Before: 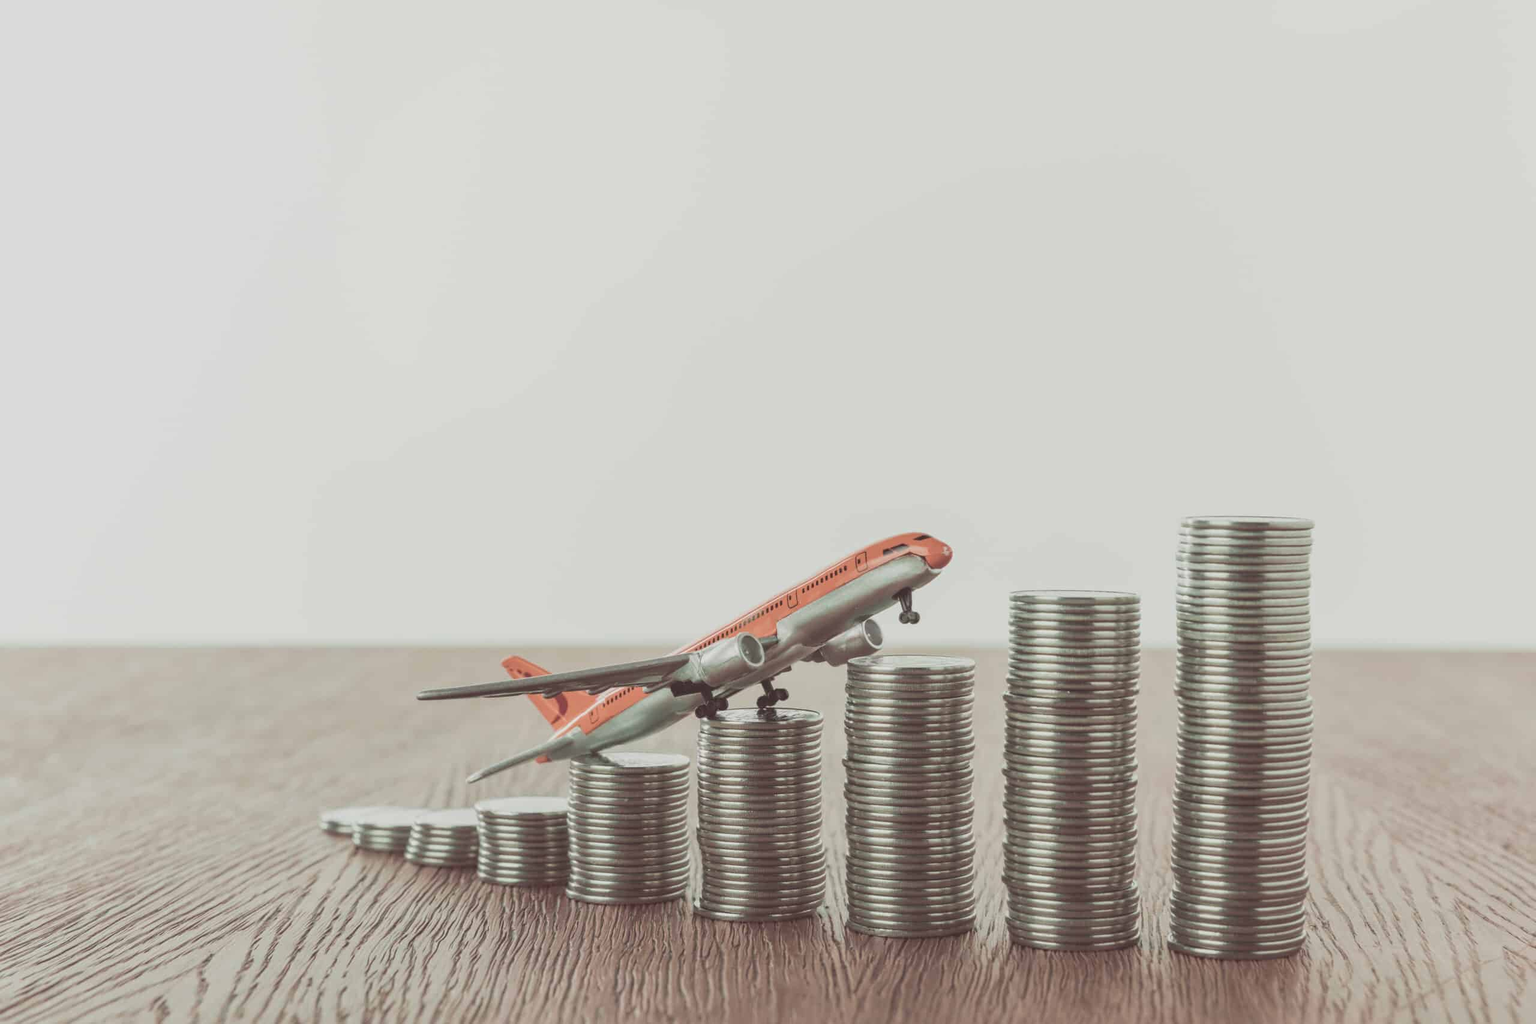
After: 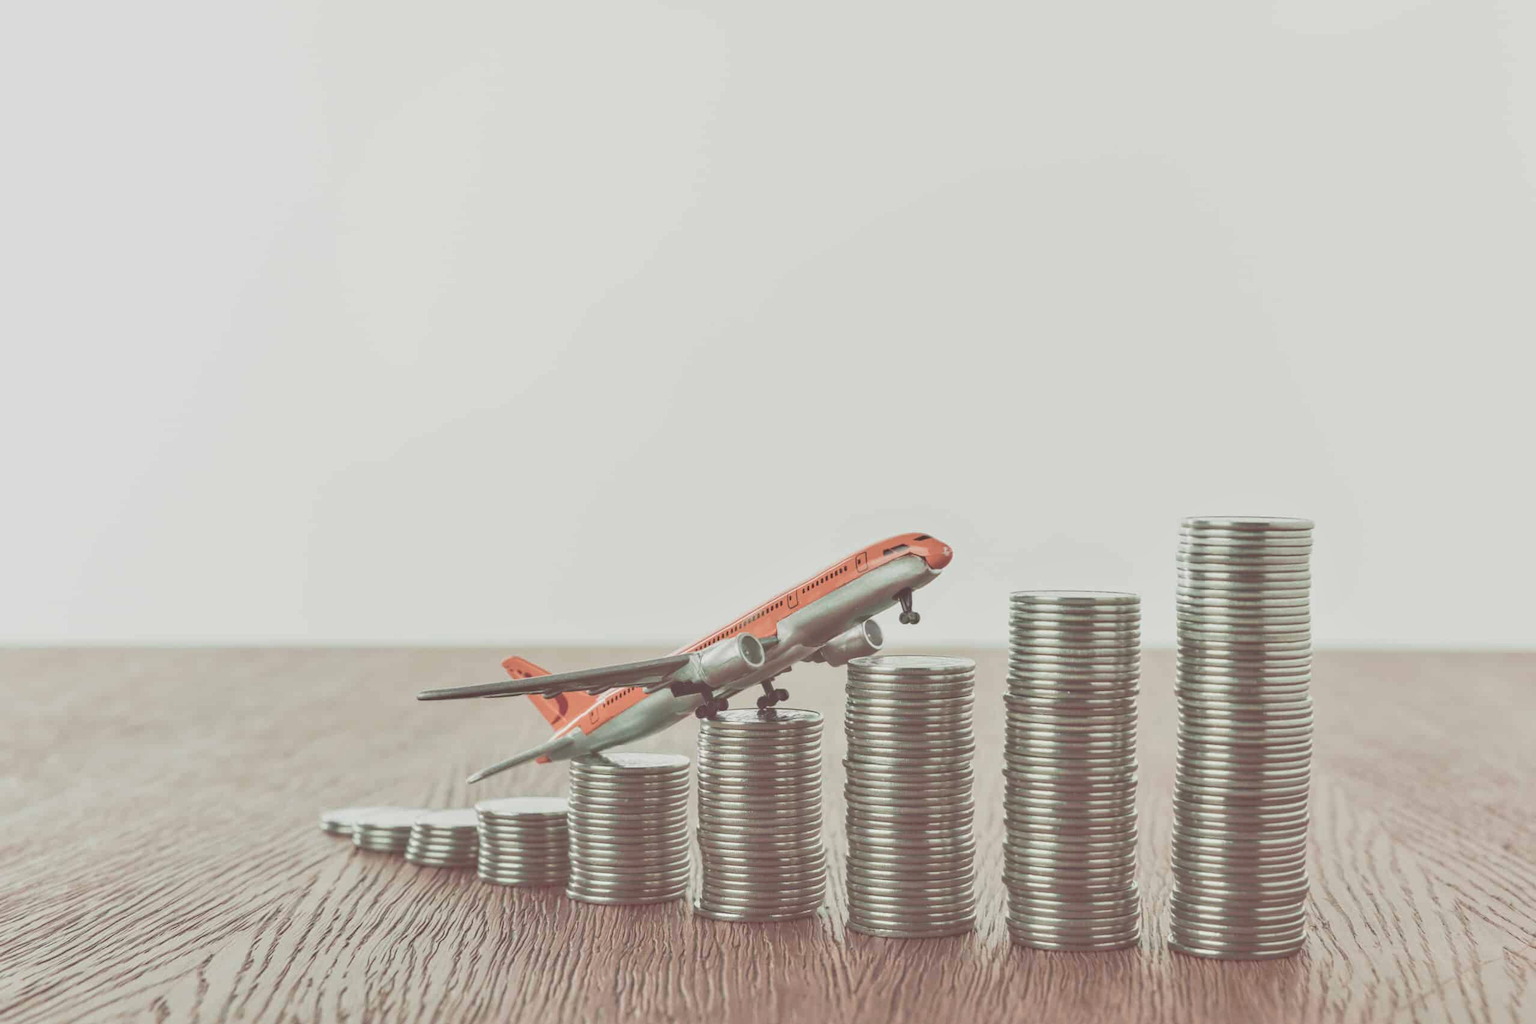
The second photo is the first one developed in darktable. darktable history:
tone equalizer: -7 EV 0.147 EV, -6 EV 0.611 EV, -5 EV 1.14 EV, -4 EV 1.32 EV, -3 EV 1.17 EV, -2 EV 0.6 EV, -1 EV 0.16 EV
